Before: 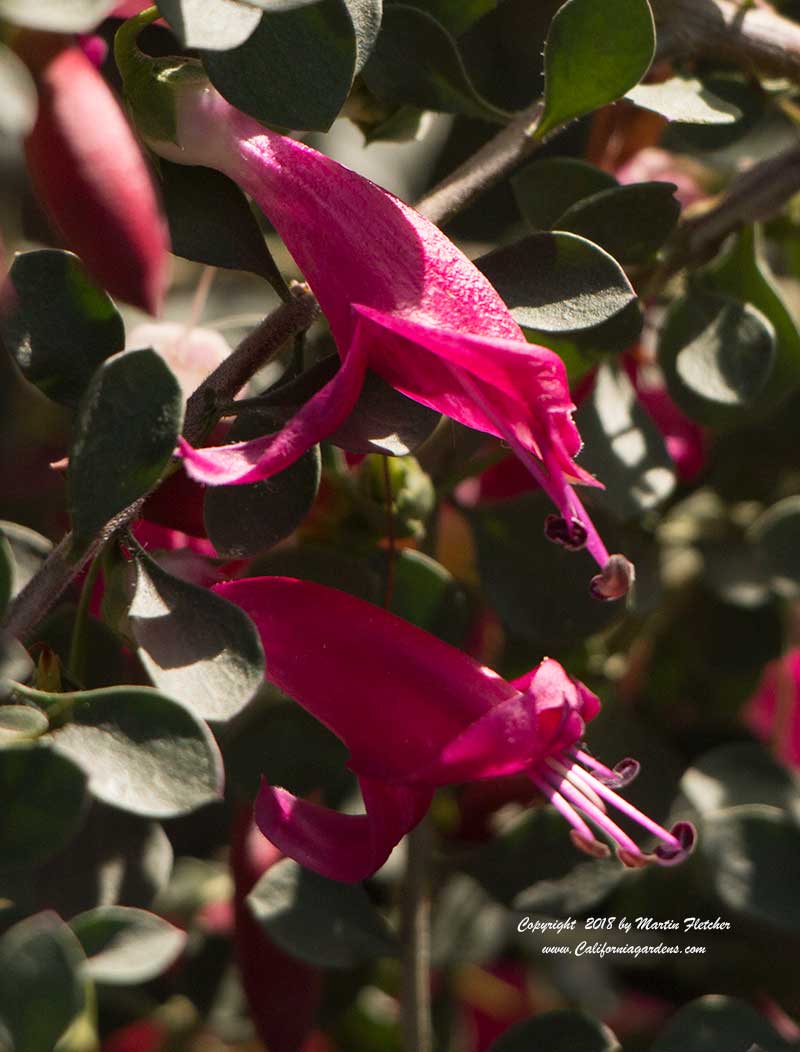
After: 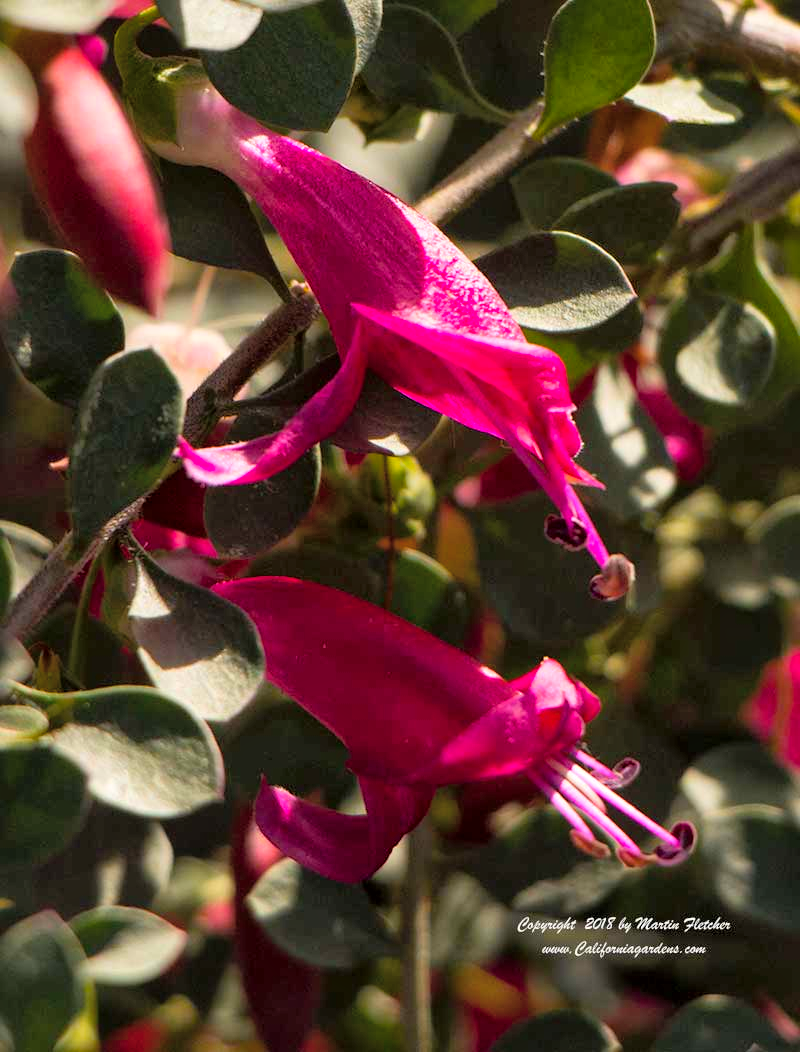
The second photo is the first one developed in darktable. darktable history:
global tonemap: drago (1, 100), detail 1
color balance rgb: linear chroma grading › global chroma 15%, perceptual saturation grading › global saturation 30%
